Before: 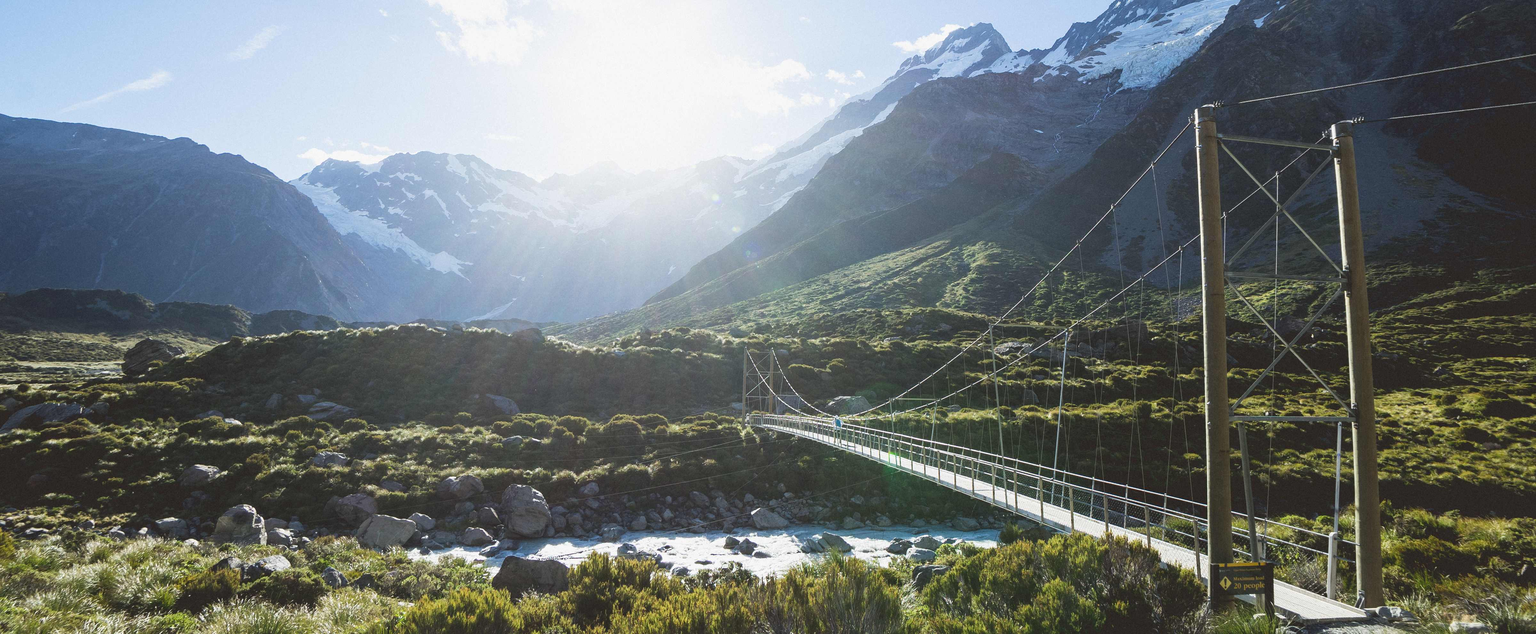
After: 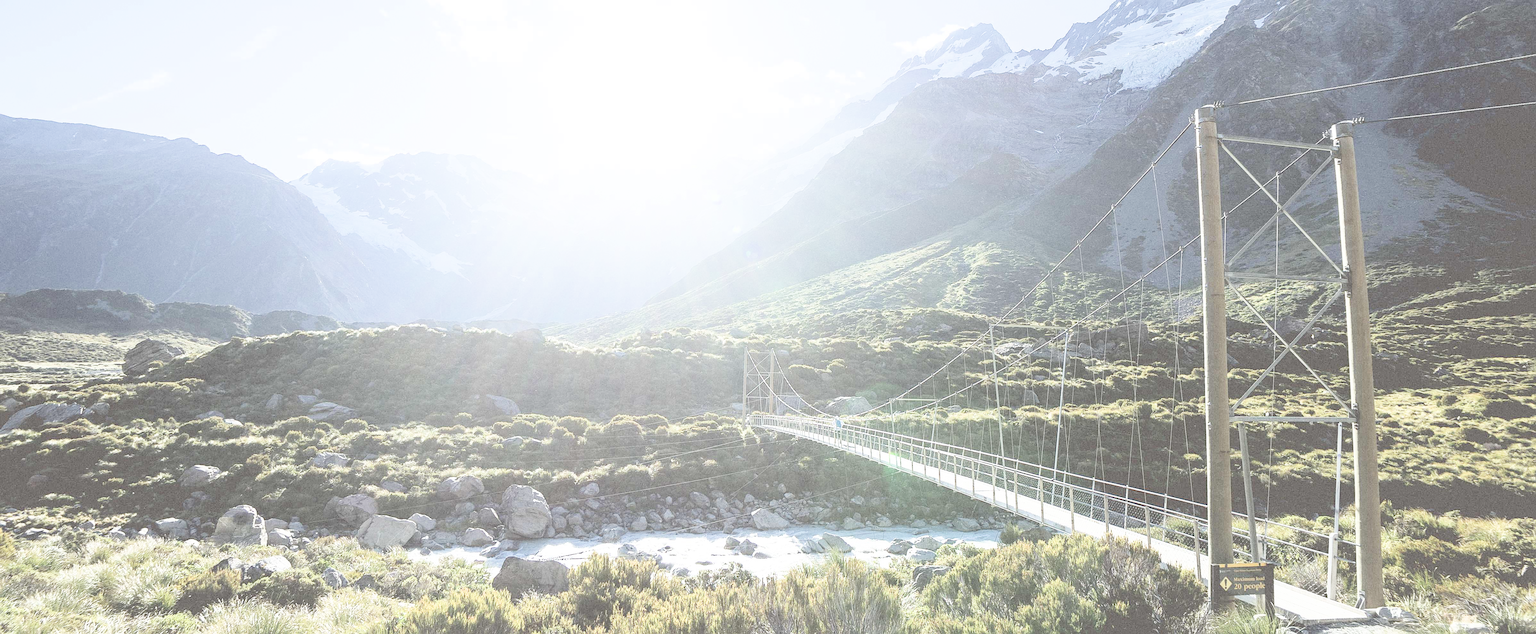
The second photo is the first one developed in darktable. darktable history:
contrast brightness saturation: brightness 0.189, saturation -0.485
exposure: black level correction 0, exposure 2.135 EV, compensate exposure bias true, compensate highlight preservation false
filmic rgb: black relative exposure -7.65 EV, white relative exposure 4.56 EV, threshold 5.99 EV, hardness 3.61, enable highlight reconstruction true
shadows and highlights: shadows -29.45, highlights 30.37
sharpen: on, module defaults
